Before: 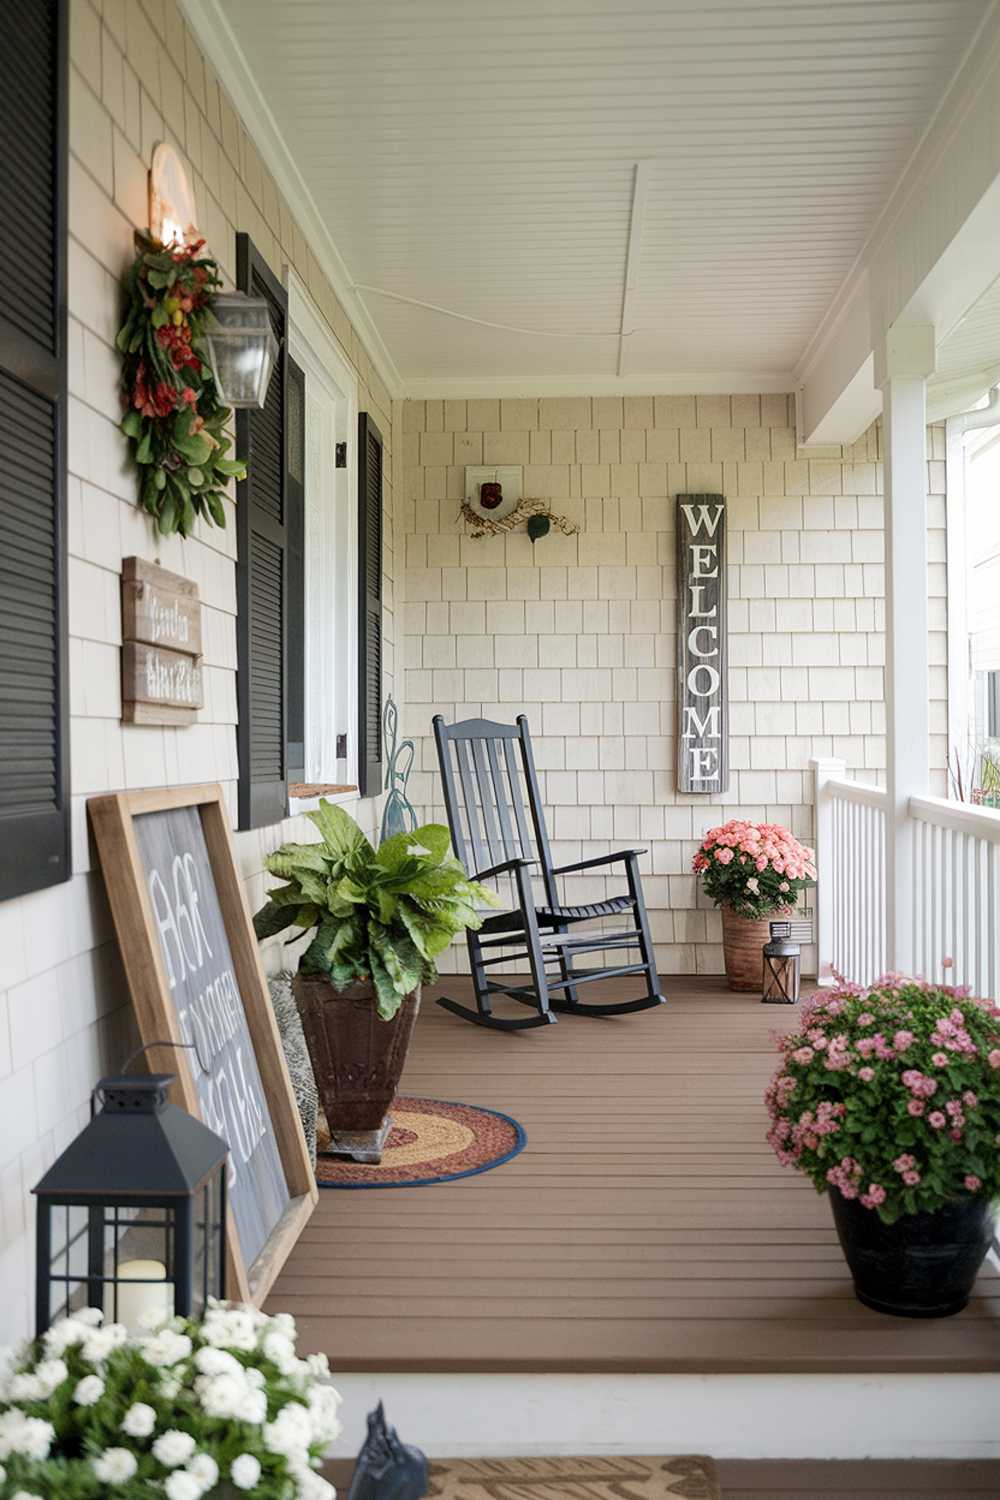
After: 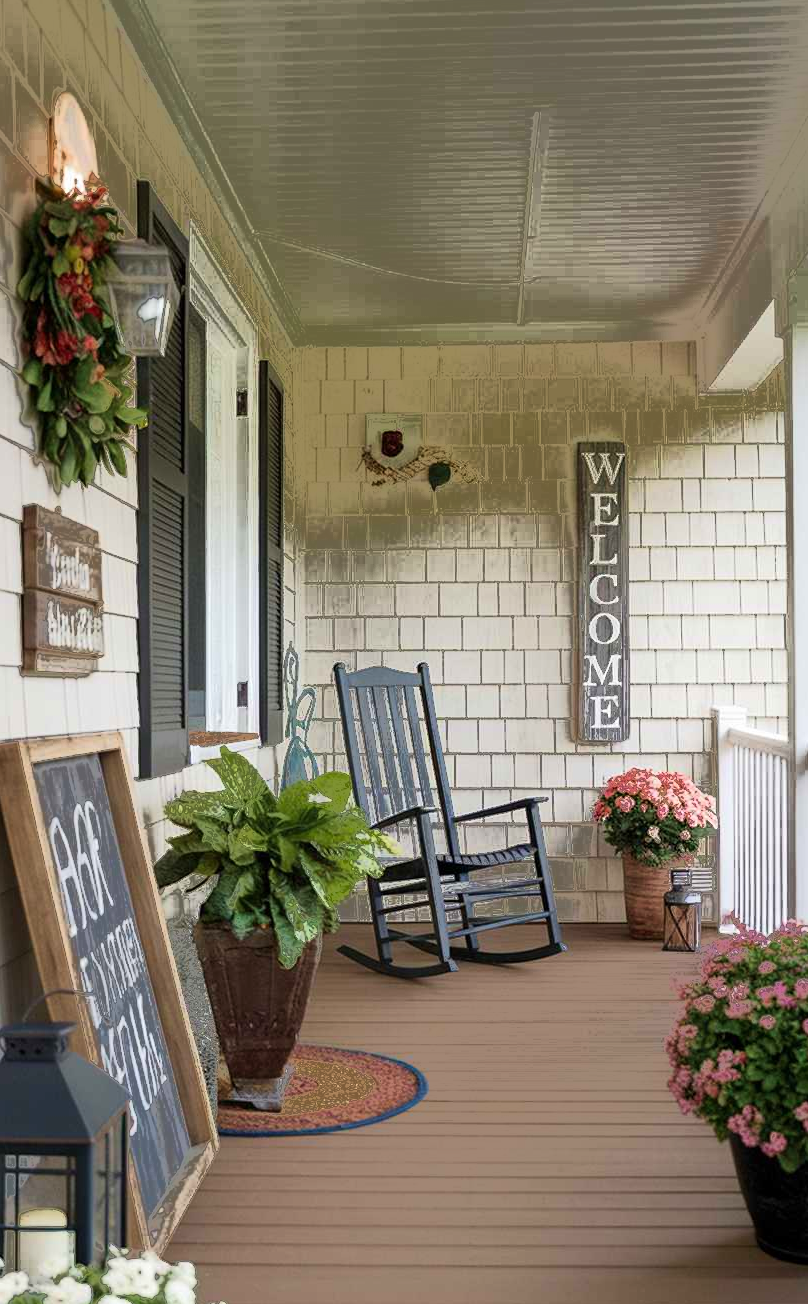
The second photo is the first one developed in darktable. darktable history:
crop: left 9.929%, top 3.475%, right 9.188%, bottom 9.529%
fill light: exposure -0.73 EV, center 0.69, width 2.2
velvia: on, module defaults
